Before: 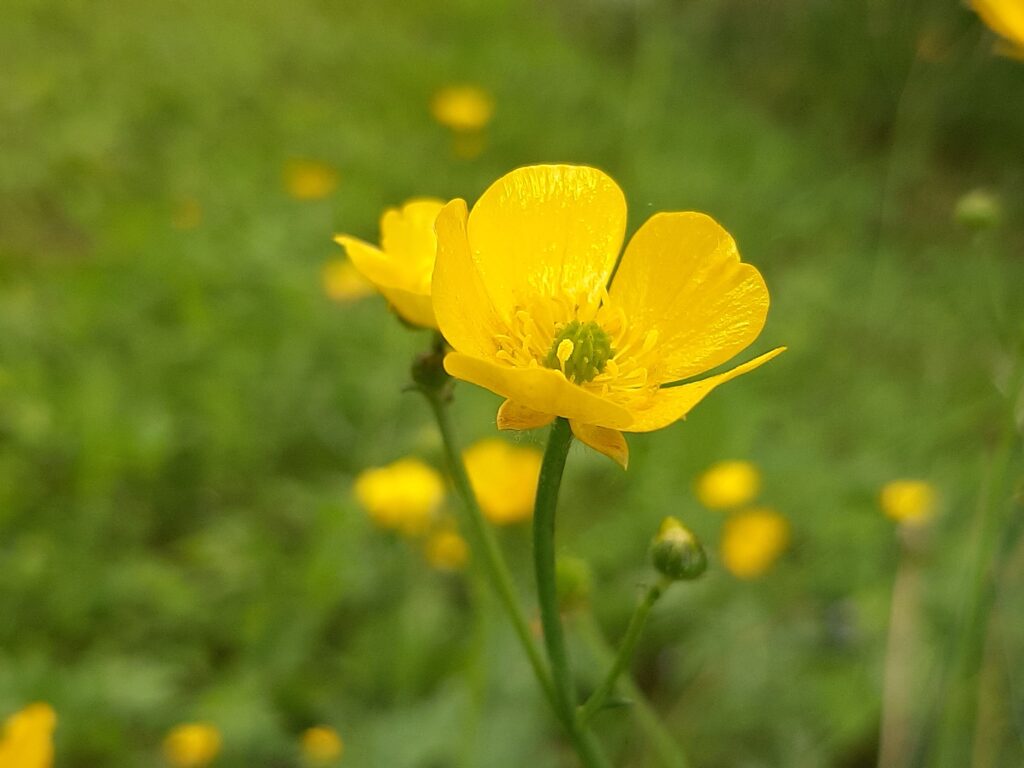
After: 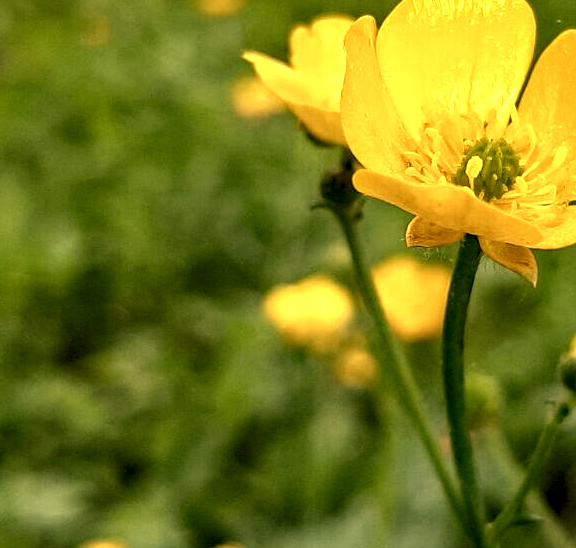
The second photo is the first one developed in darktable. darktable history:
crop: left 8.966%, top 23.852%, right 34.699%, bottom 4.703%
white balance: red 0.978, blue 0.999
haze removal: compatibility mode true, adaptive false
color correction: highlights a* 14.52, highlights b* 4.84
local contrast: detail 203%
